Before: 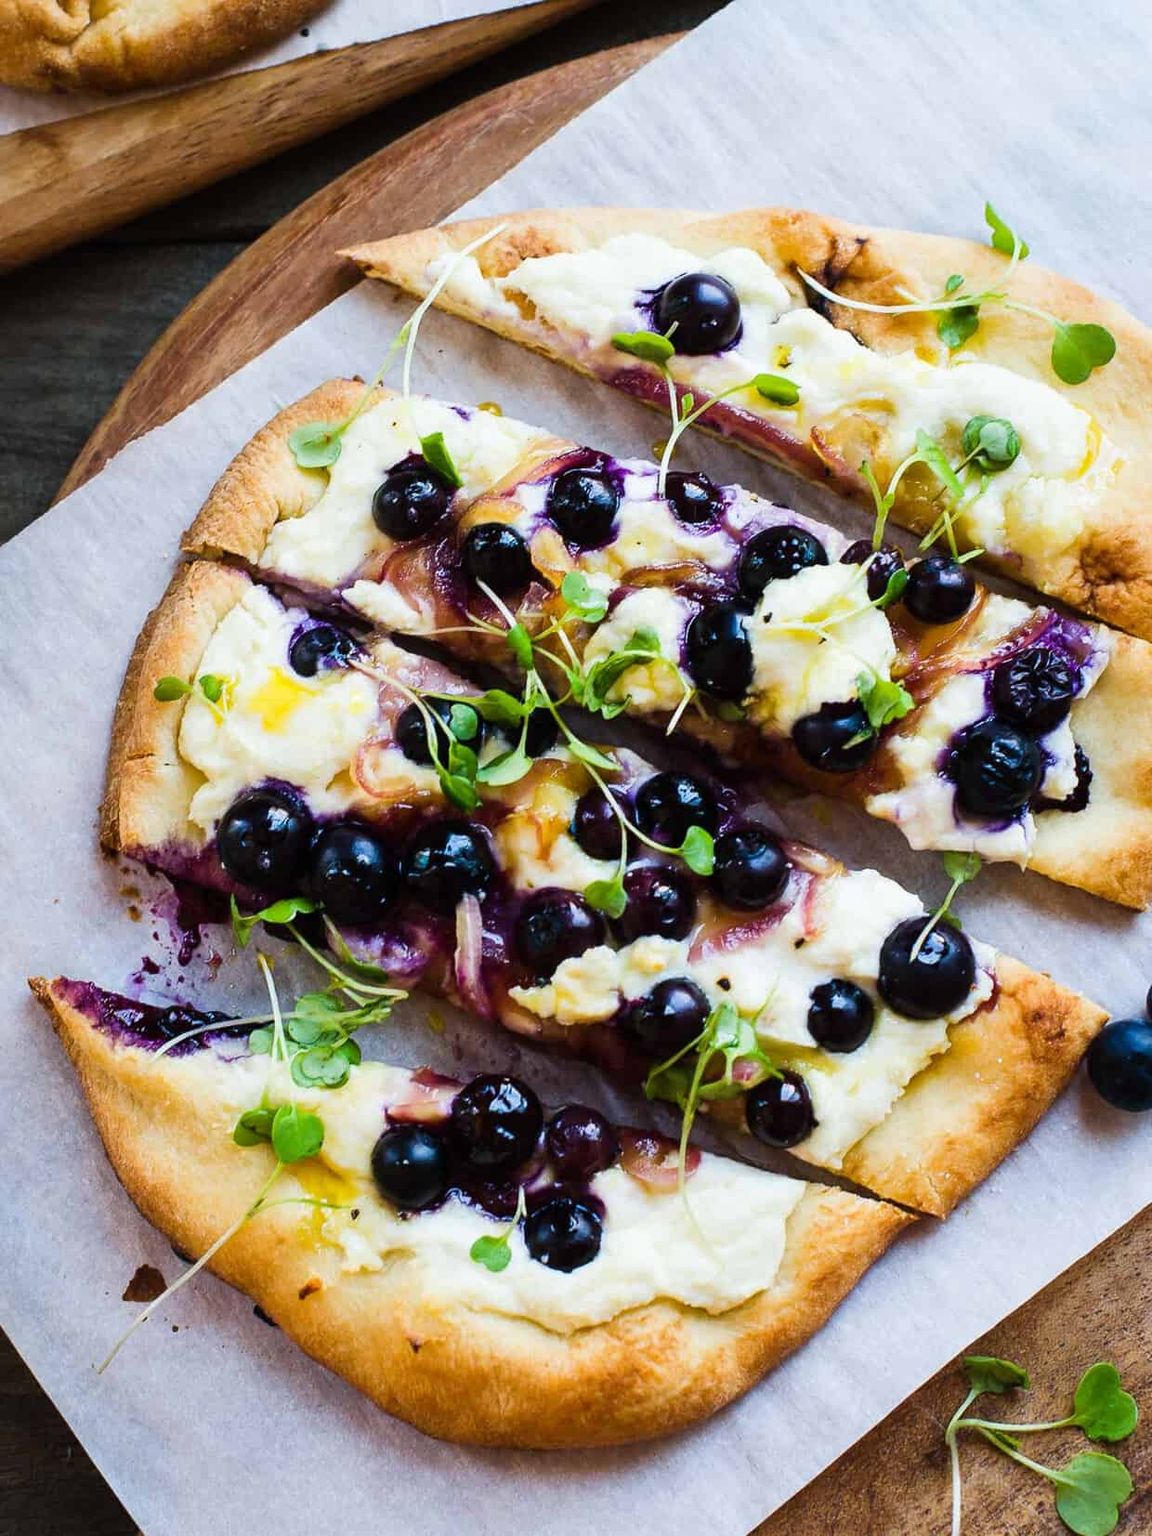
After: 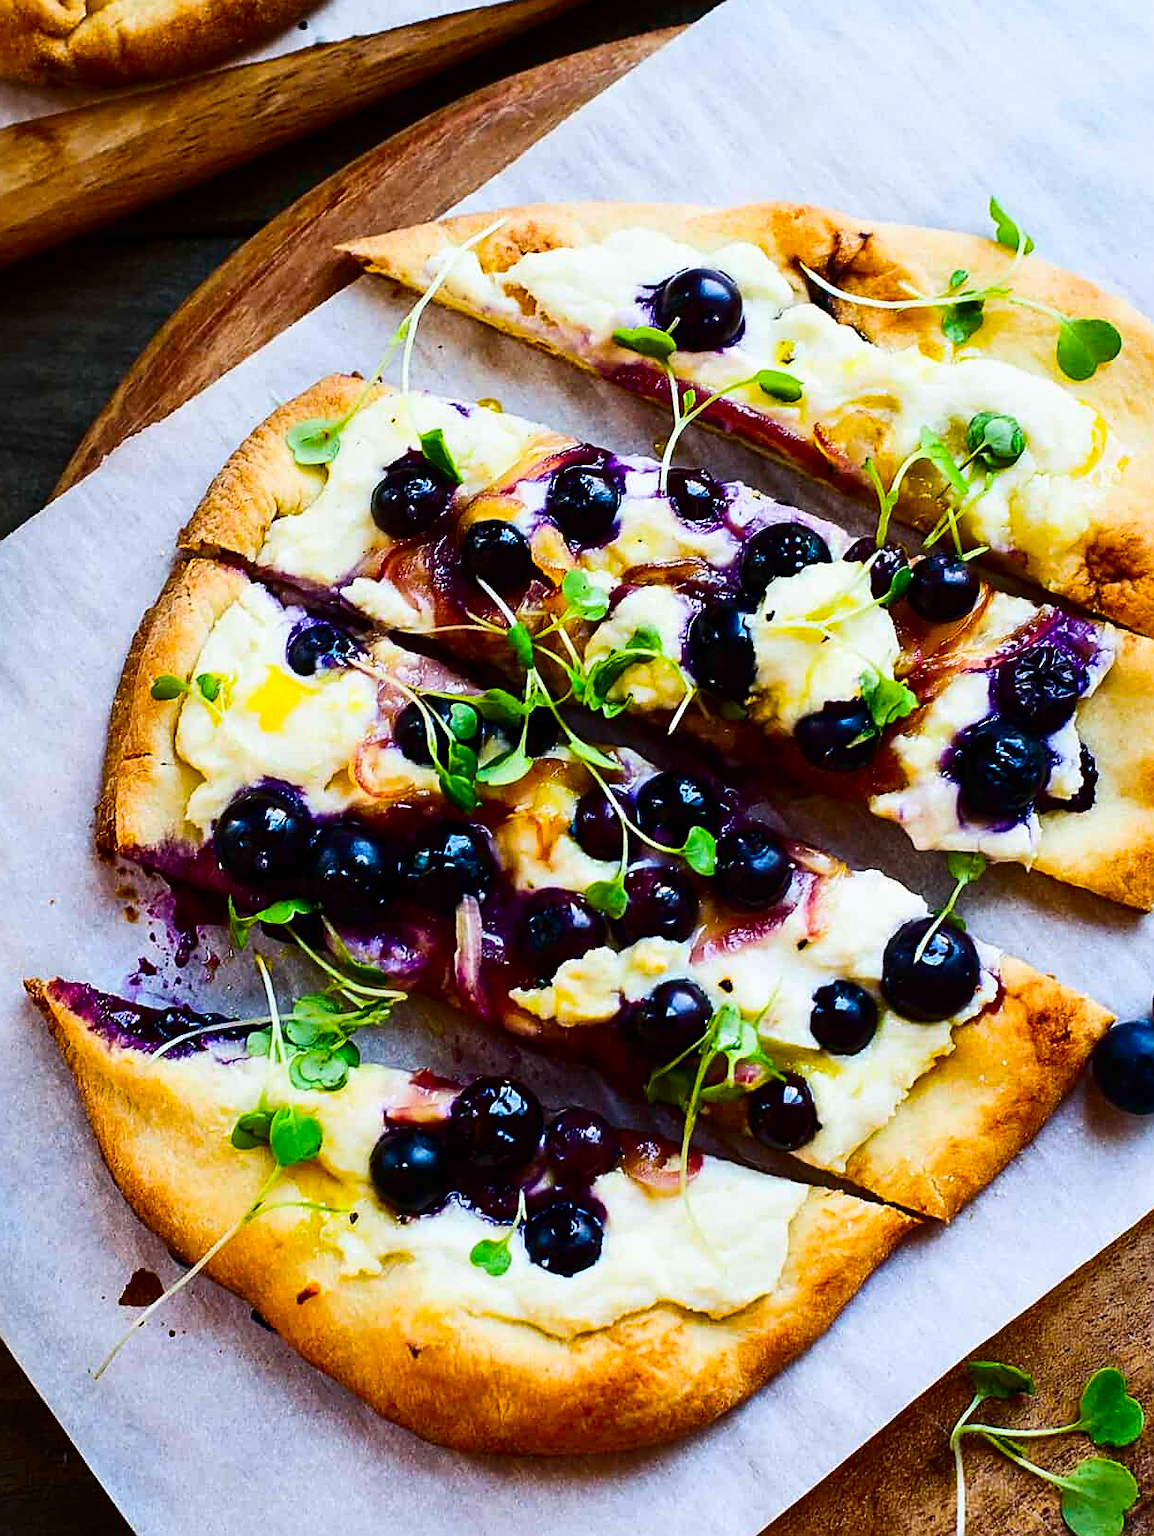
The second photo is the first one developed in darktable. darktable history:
color balance: output saturation 120%
contrast brightness saturation: contrast 0.19, brightness -0.11, saturation 0.21
sharpen: on, module defaults
crop: left 0.434%, top 0.485%, right 0.244%, bottom 0.386%
